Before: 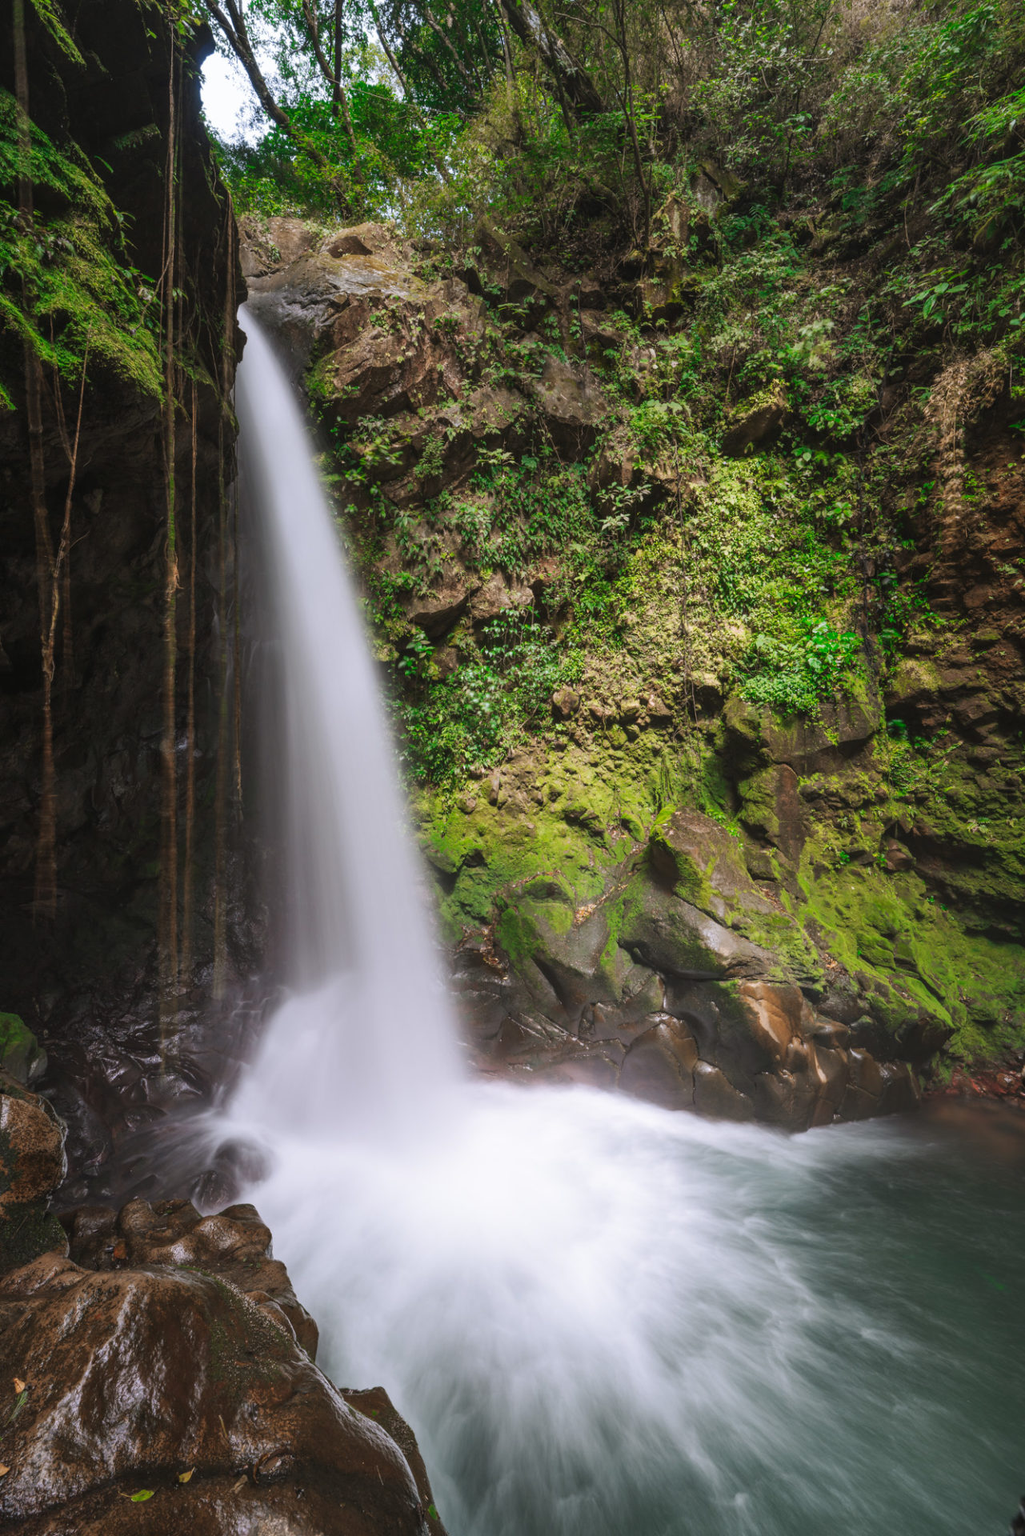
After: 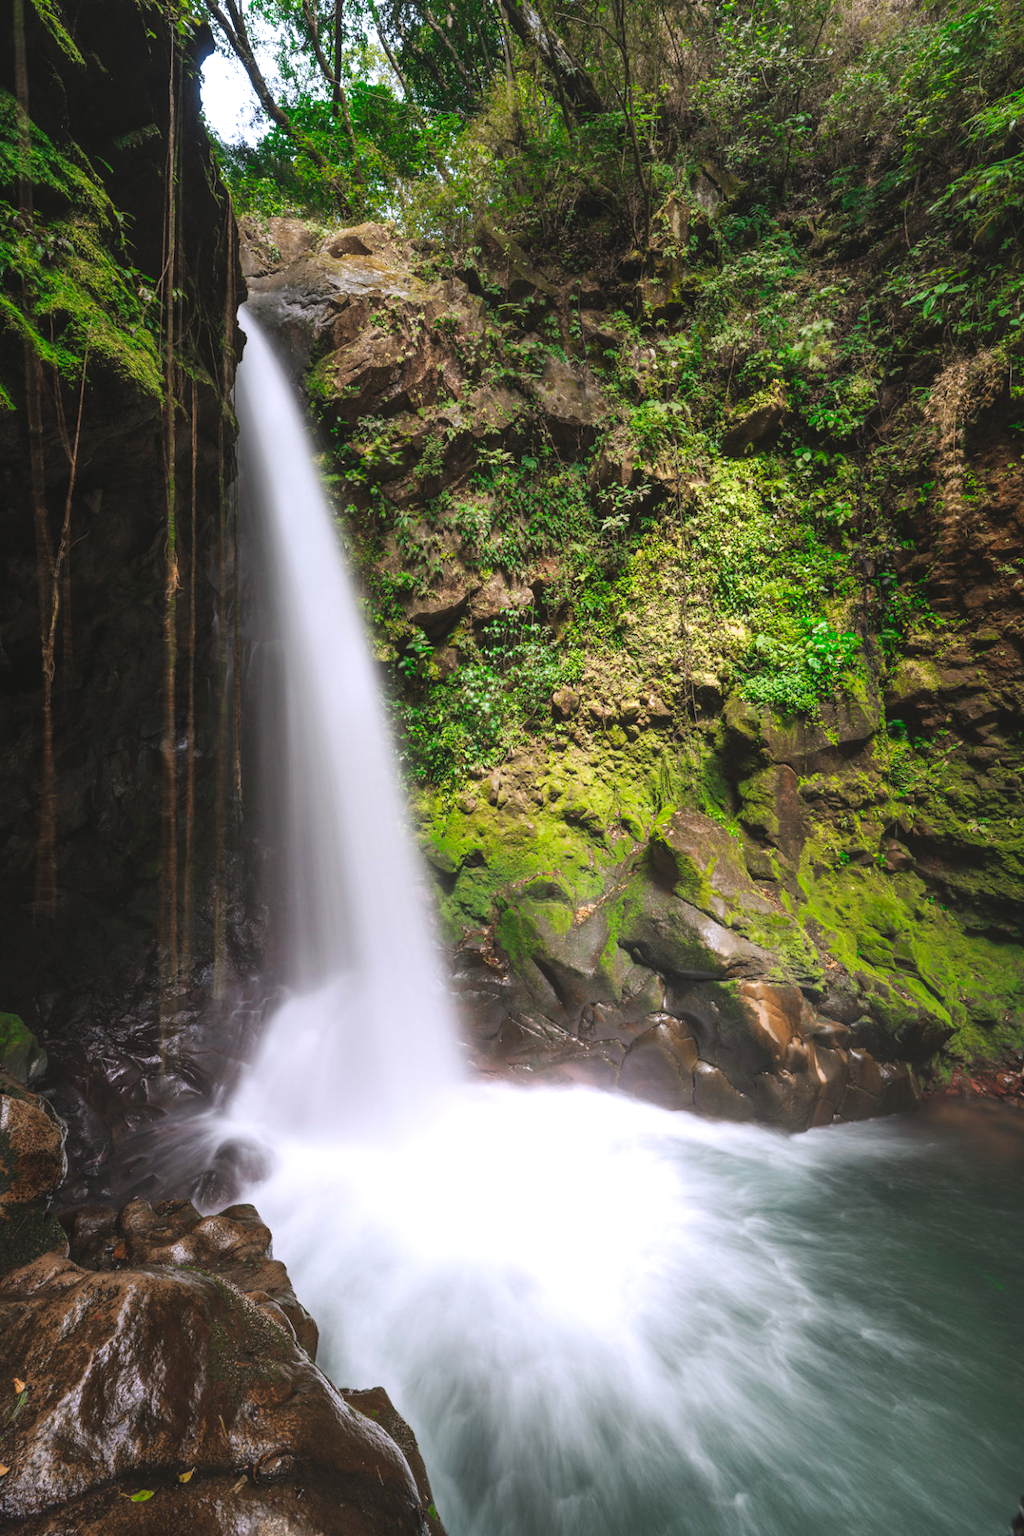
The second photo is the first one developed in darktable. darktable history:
tone equalizer: -8 EV -0.398 EV, -7 EV -0.426 EV, -6 EV -0.325 EV, -5 EV -0.26 EV, -3 EV 0.198 EV, -2 EV 0.307 EV, -1 EV 0.394 EV, +0 EV 0.402 EV
color balance rgb: shadows lift › hue 84.83°, global offset › luminance 0.477%, global offset › hue 169.1°, perceptual saturation grading › global saturation 9.845%
